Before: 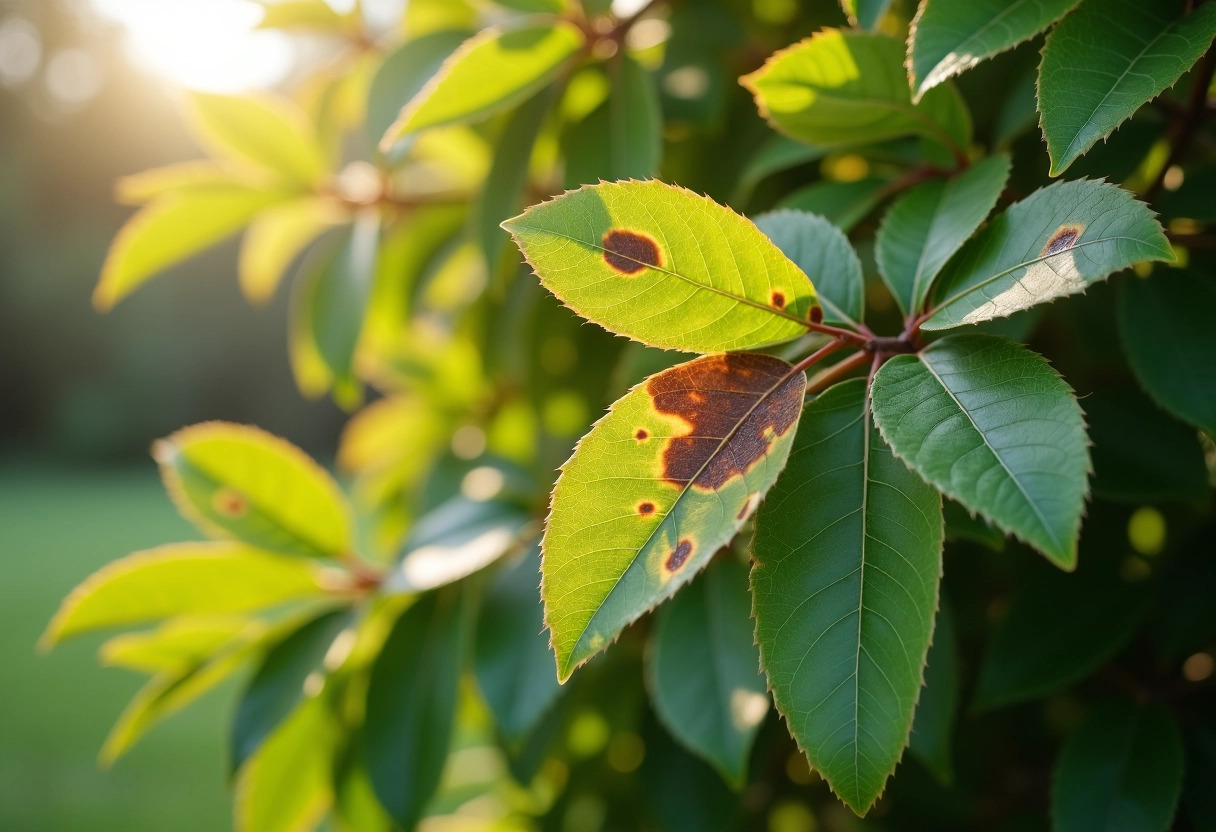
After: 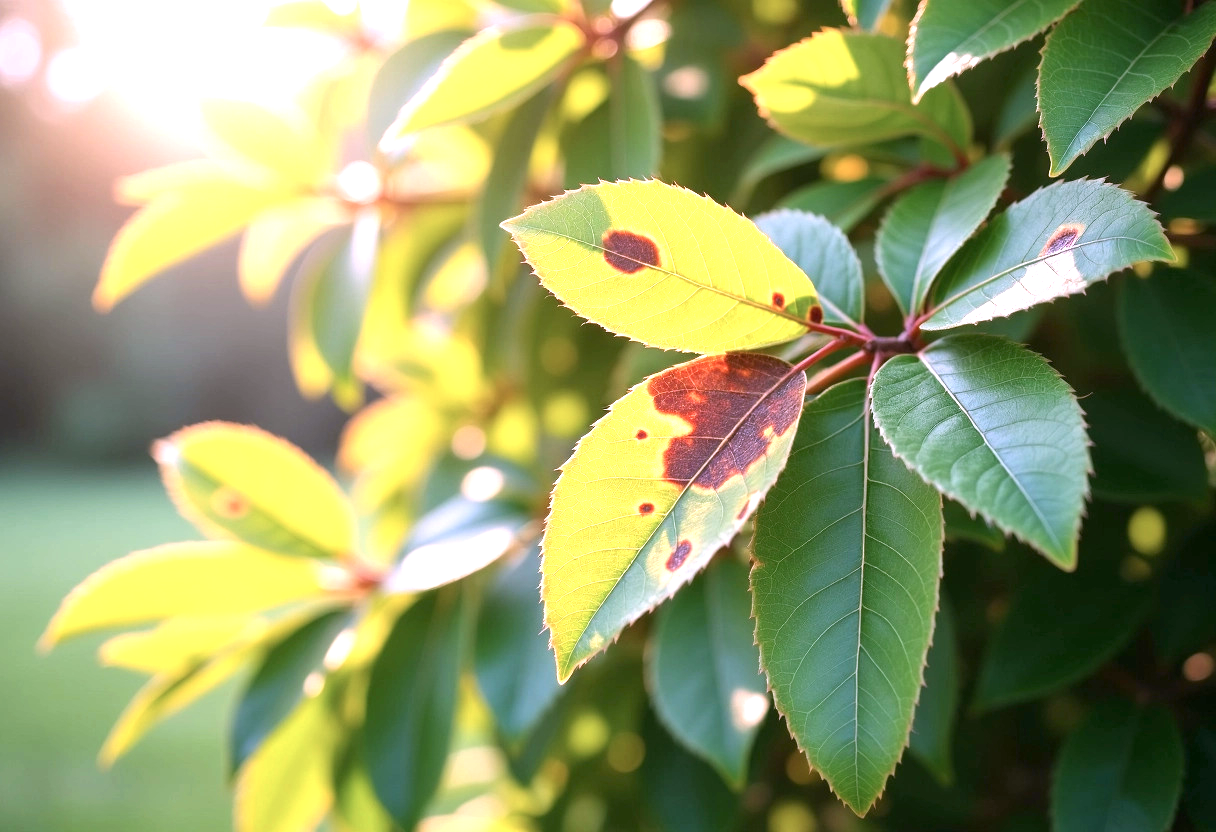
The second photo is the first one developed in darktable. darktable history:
color correction: highlights a* 15.38, highlights b* -20.31
exposure: black level correction 0.001, exposure 1.132 EV, compensate highlight preservation false
